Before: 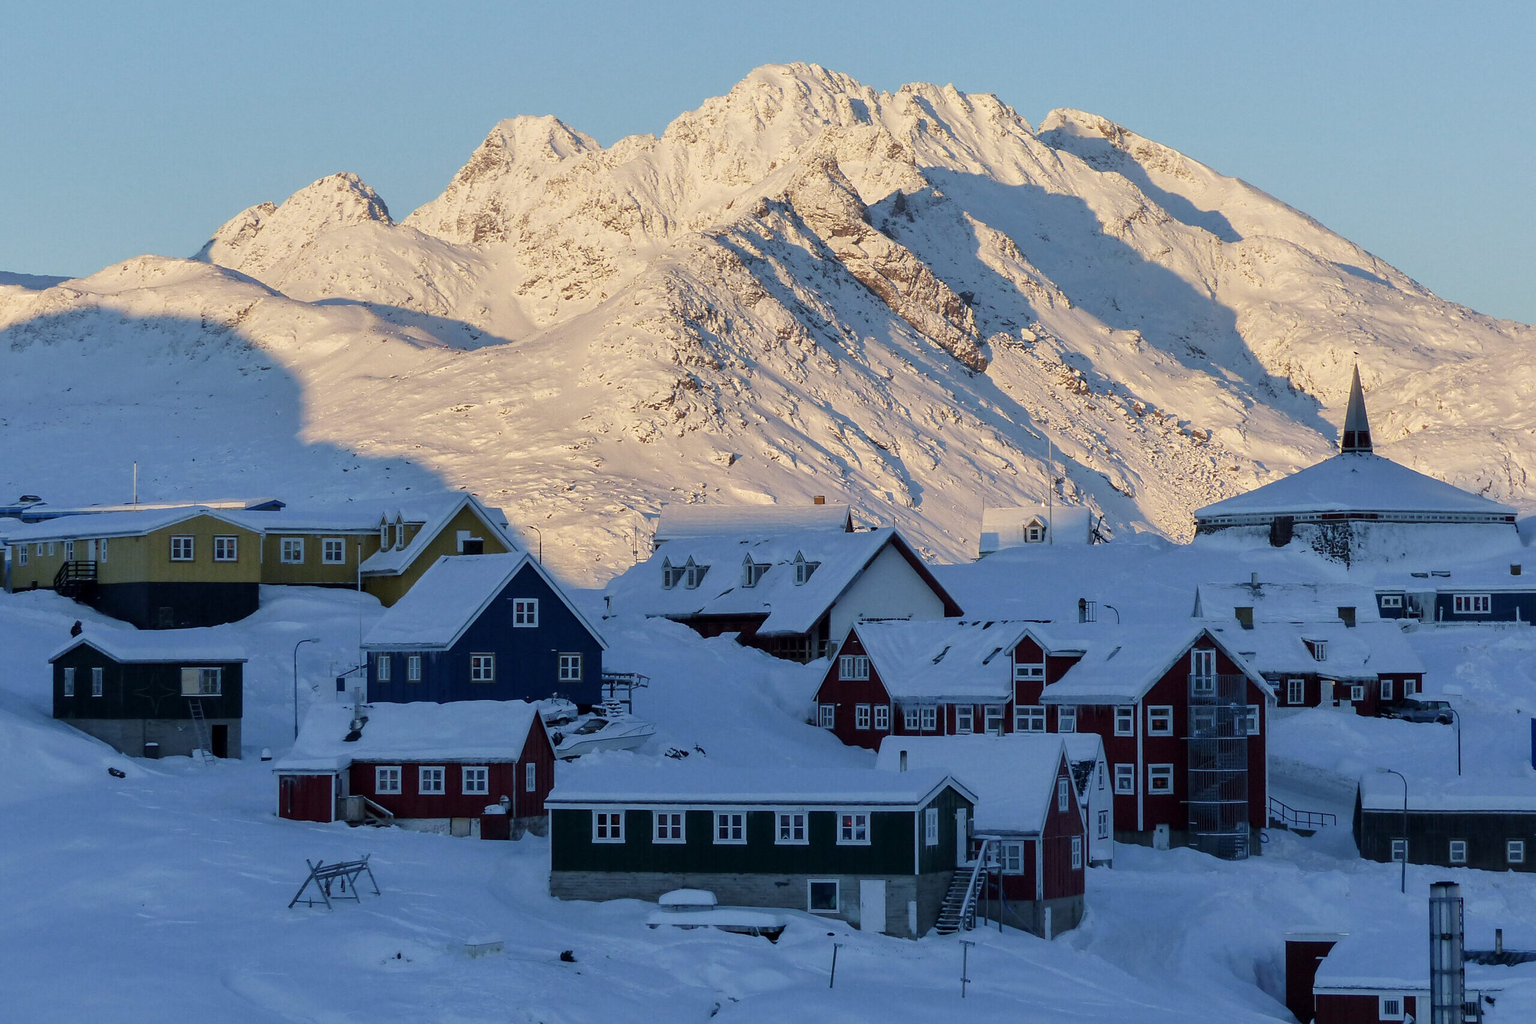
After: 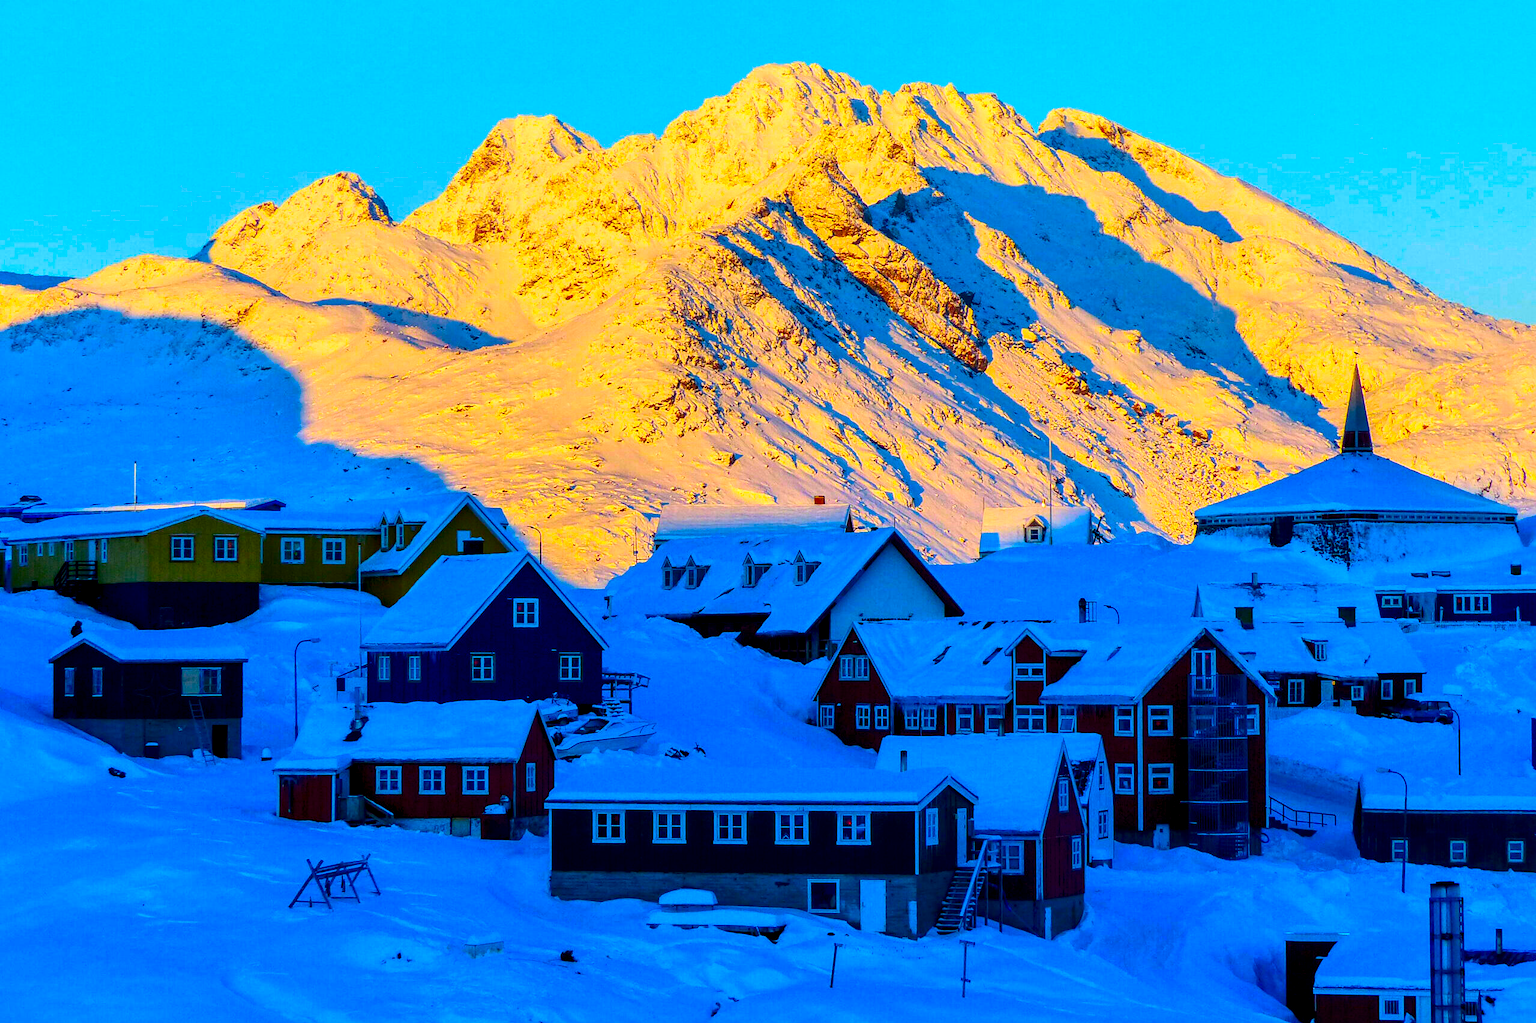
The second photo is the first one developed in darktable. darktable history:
color balance rgb: perceptual saturation grading › global saturation 65.209%, perceptual saturation grading › highlights 50.443%, perceptual saturation grading › shadows 29.893%
local contrast: detail 130%
contrast brightness saturation: contrast 0.263, brightness 0.019, saturation 0.87
